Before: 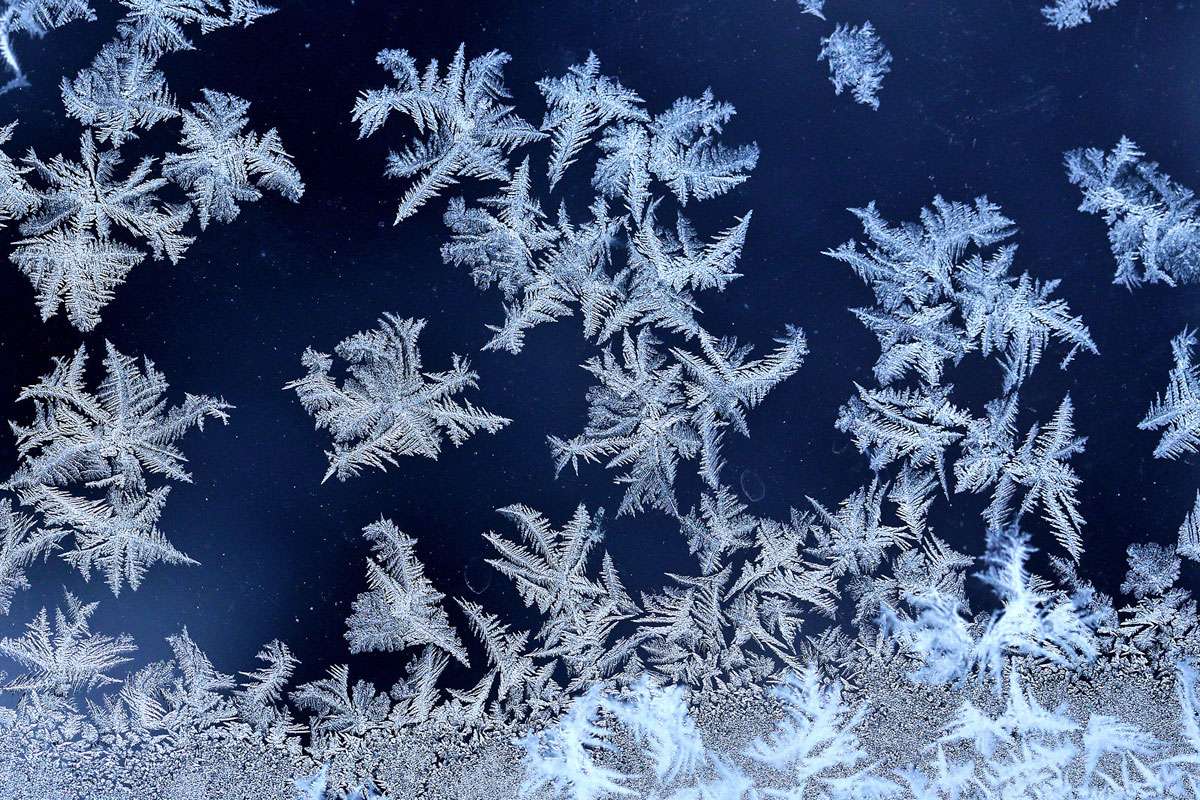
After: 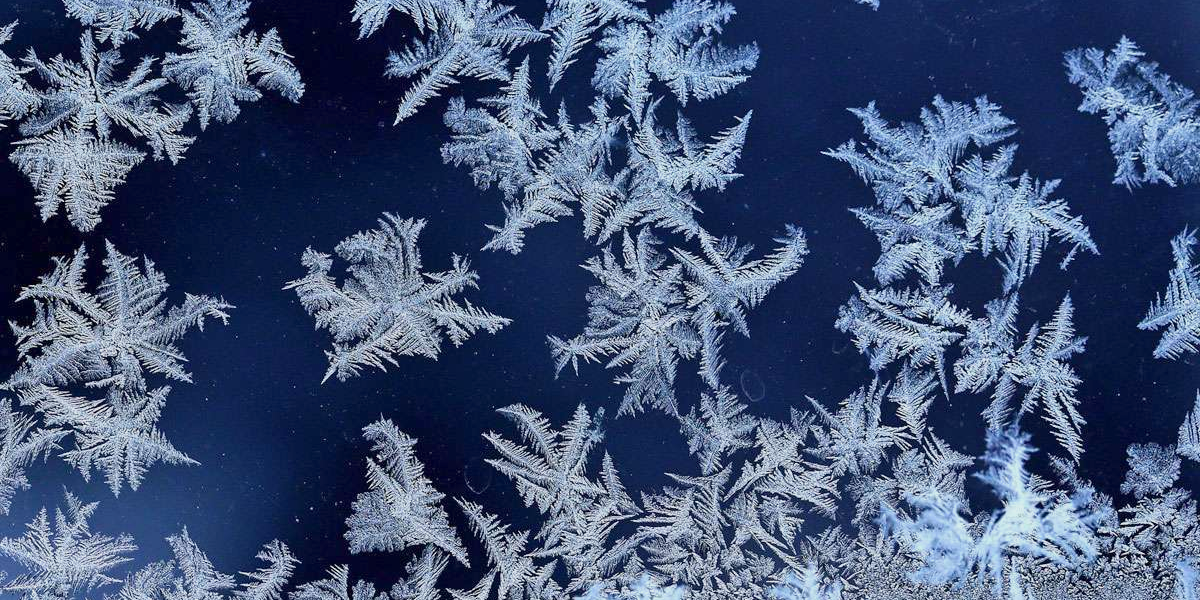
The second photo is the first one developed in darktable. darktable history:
crop and rotate: top 12.5%, bottom 12.5%
color balance rgb: contrast -10%
